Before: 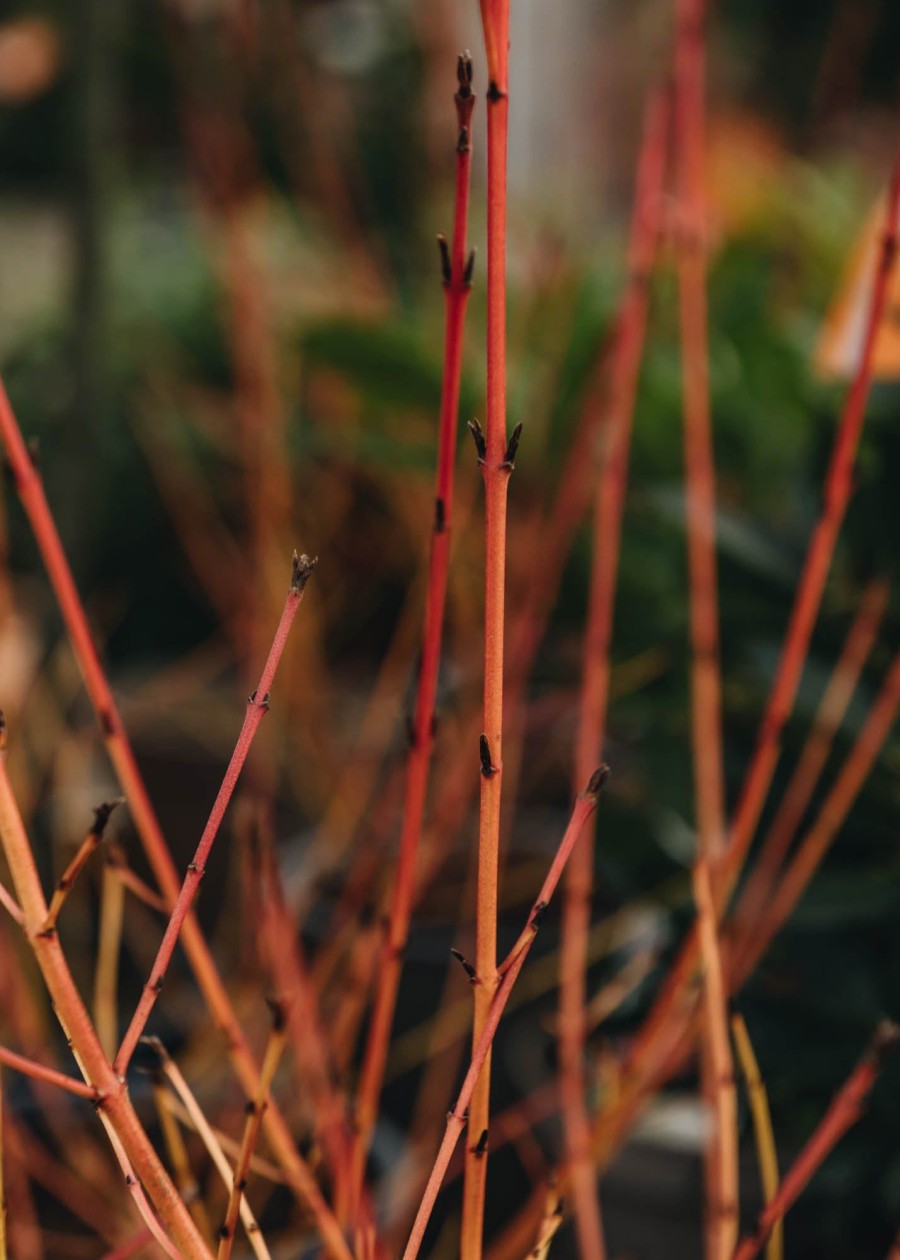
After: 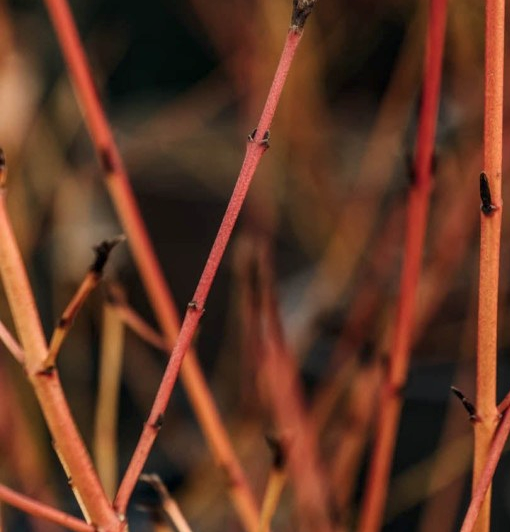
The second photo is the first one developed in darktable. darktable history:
crop: top 44.615%, right 43.296%, bottom 13.16%
local contrast: on, module defaults
